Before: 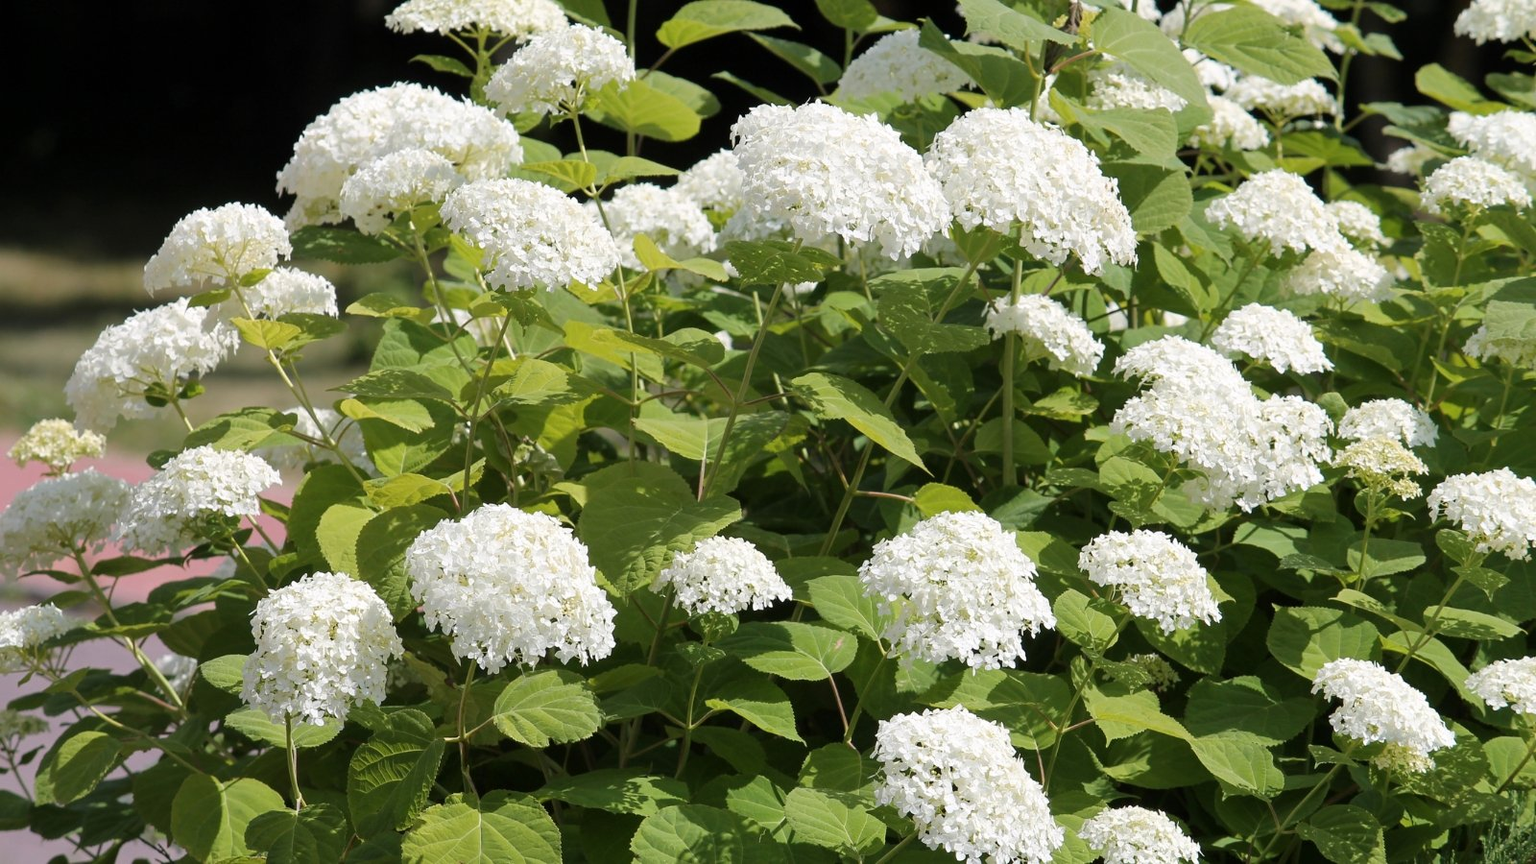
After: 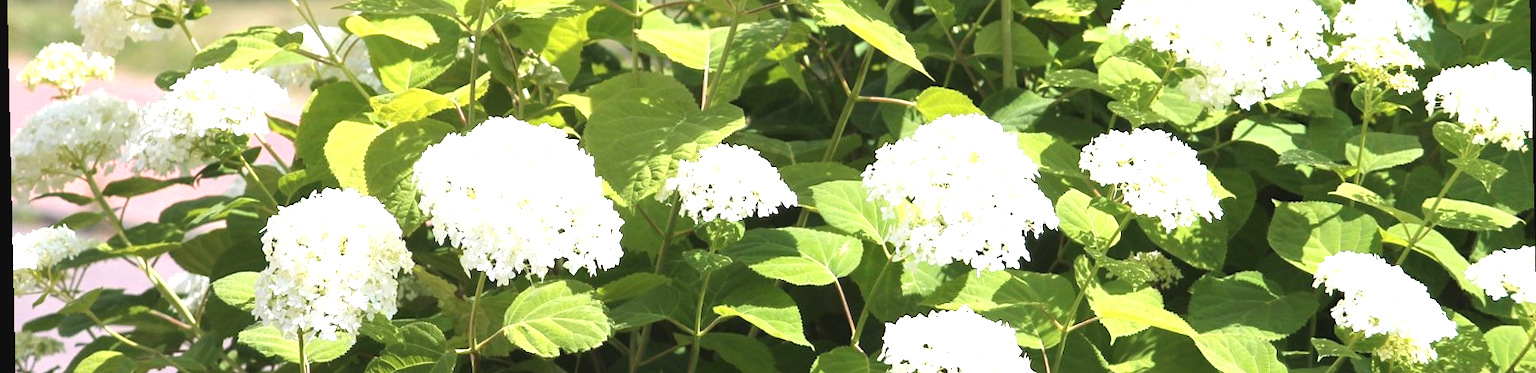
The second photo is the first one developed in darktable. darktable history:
rotate and perspective: rotation -1.24°, automatic cropping off
crop: top 45.551%, bottom 12.262%
exposure: black level correction -0.002, exposure 1.35 EV, compensate highlight preservation false
